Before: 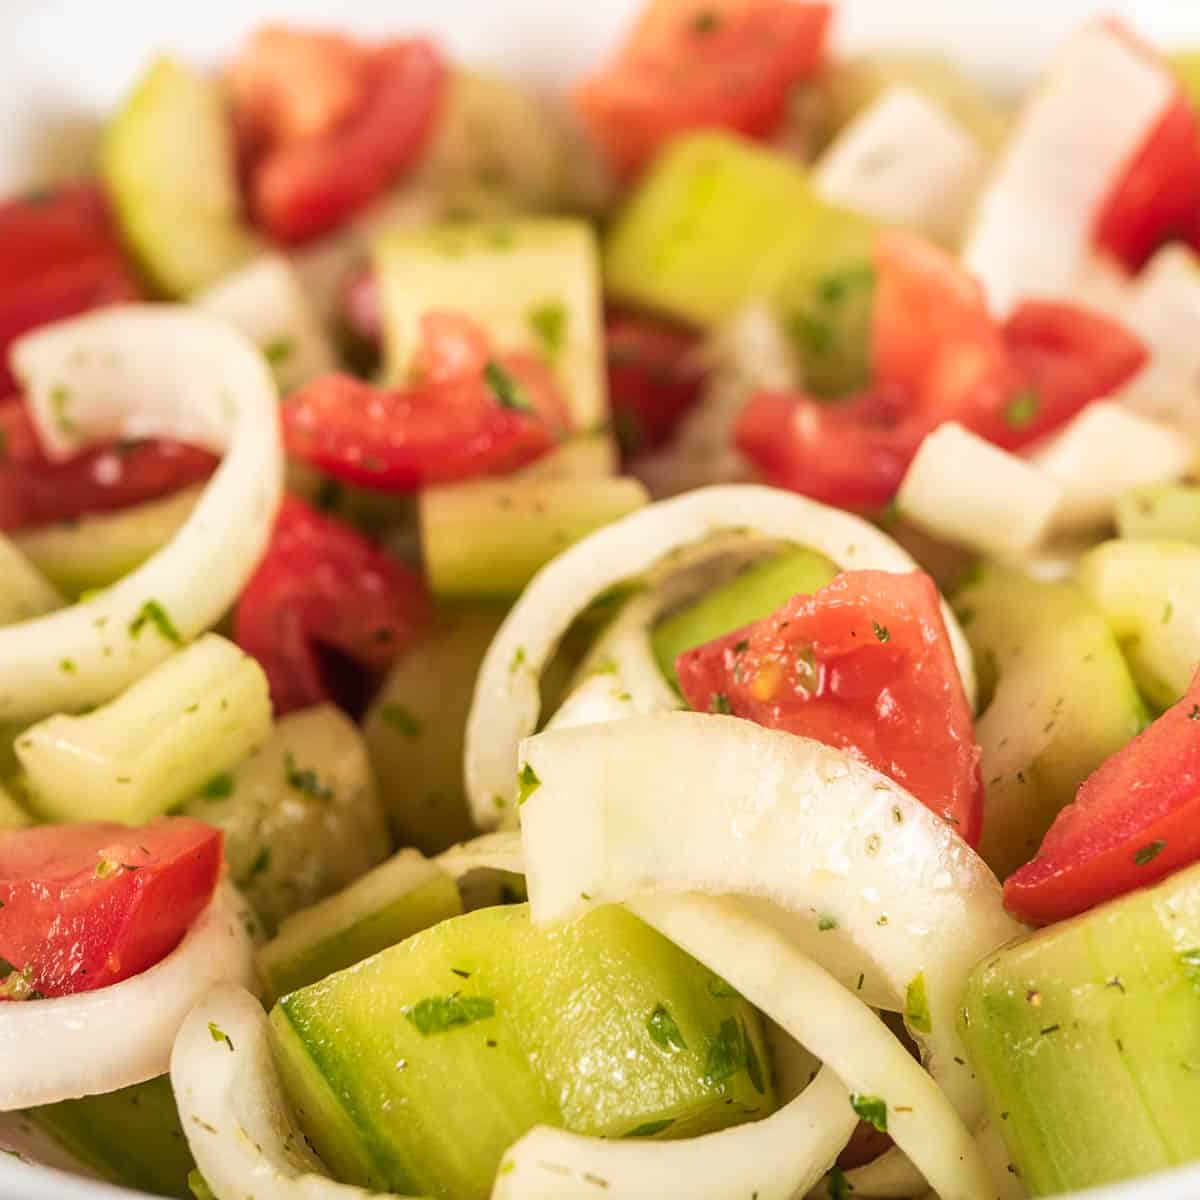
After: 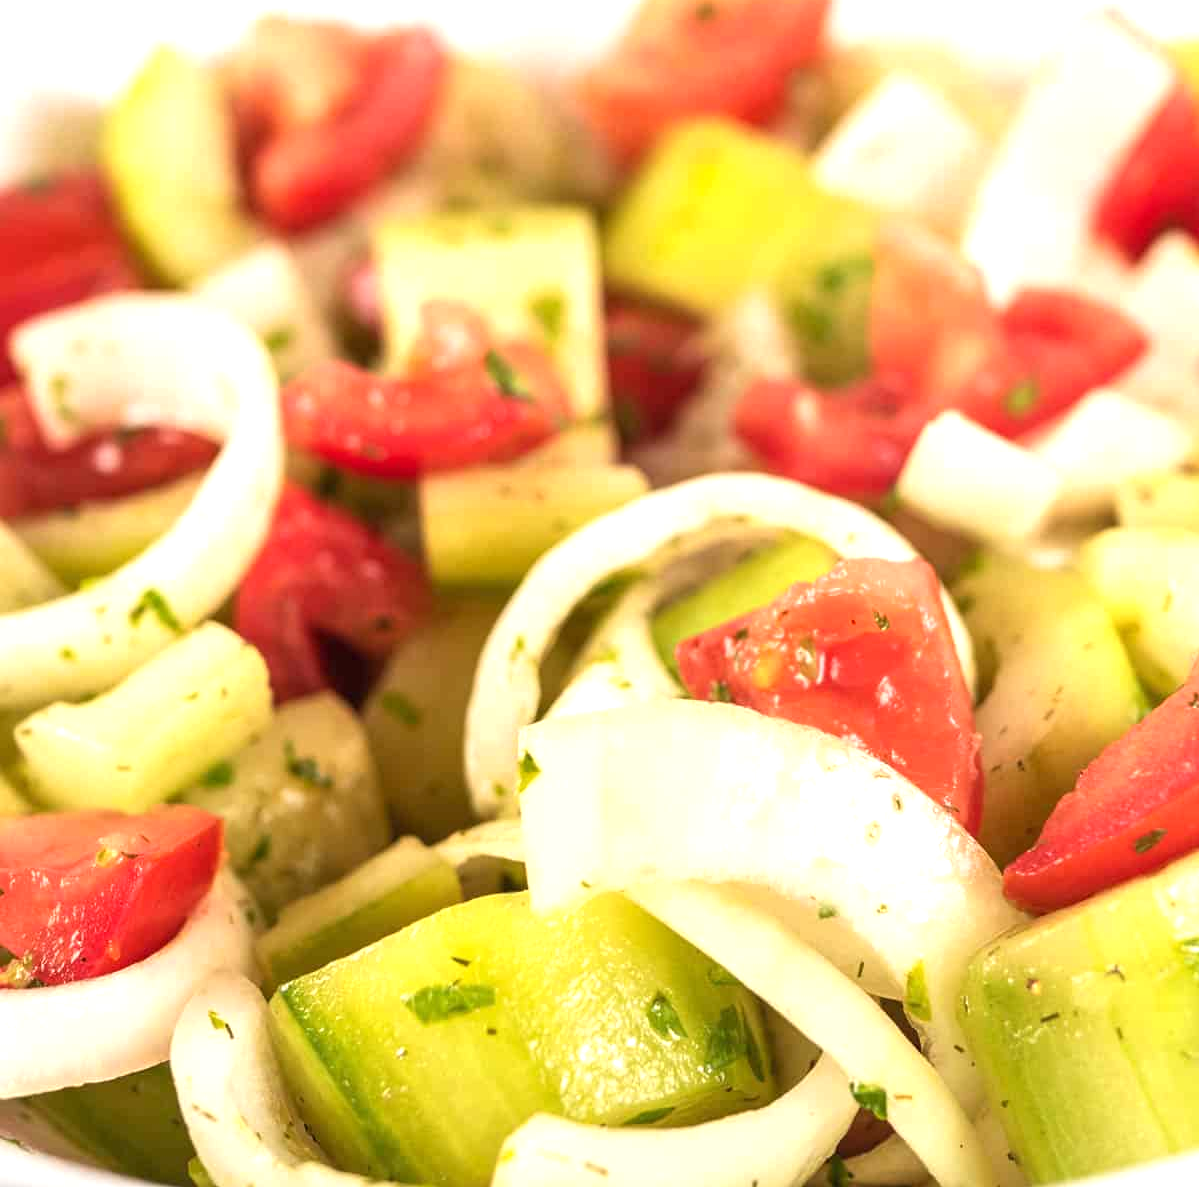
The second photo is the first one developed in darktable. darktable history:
crop: top 1.049%, right 0.001%
exposure: exposure 0.6 EV, compensate highlight preservation false
